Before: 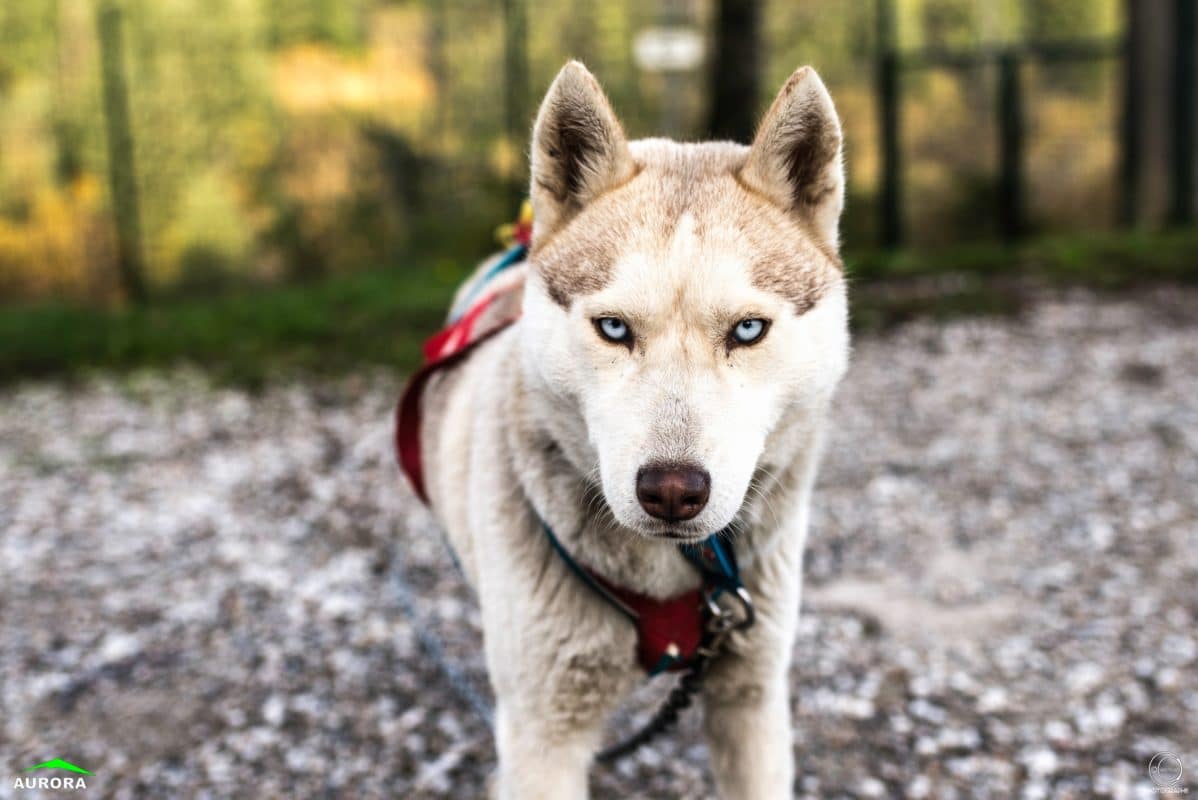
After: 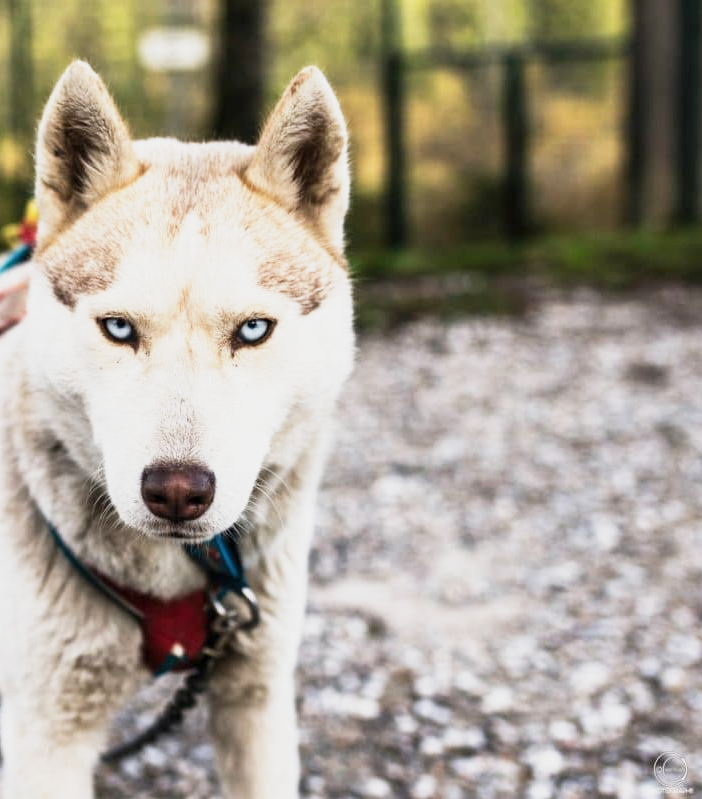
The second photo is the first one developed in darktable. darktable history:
crop: left 41.402%
base curve: curves: ch0 [(0, 0) (0.088, 0.125) (0.176, 0.251) (0.354, 0.501) (0.613, 0.749) (1, 0.877)], preserve colors none
